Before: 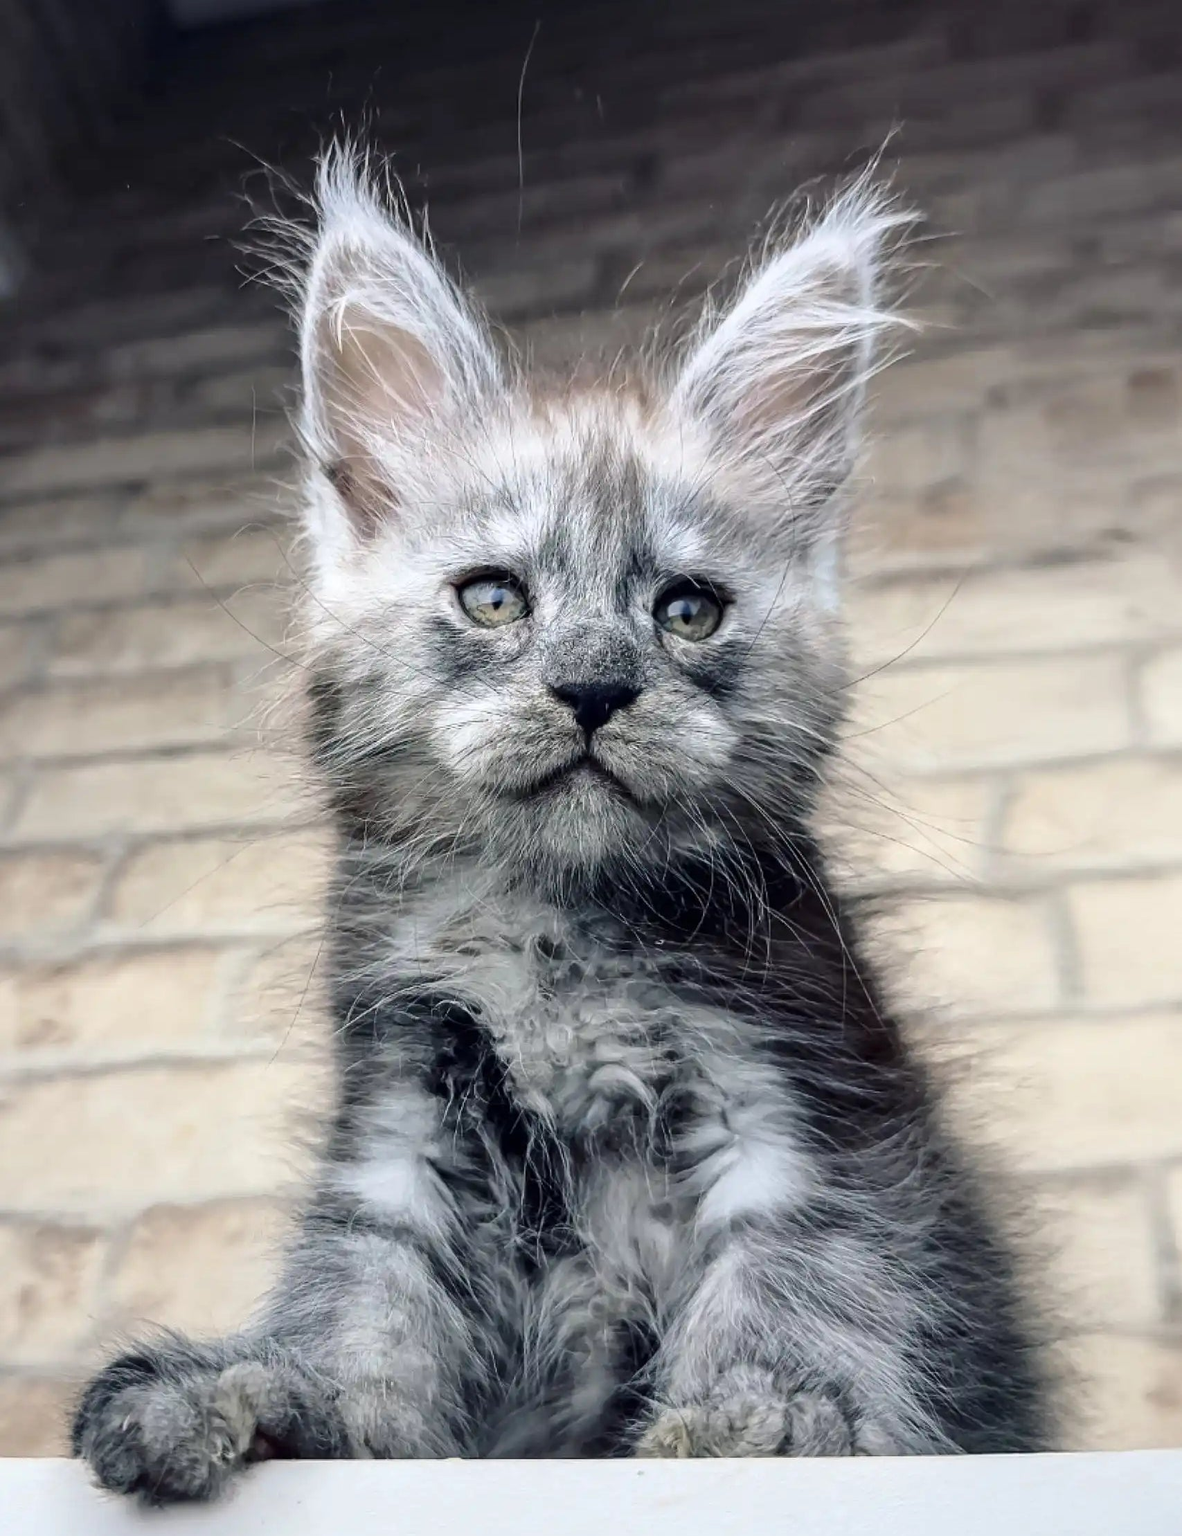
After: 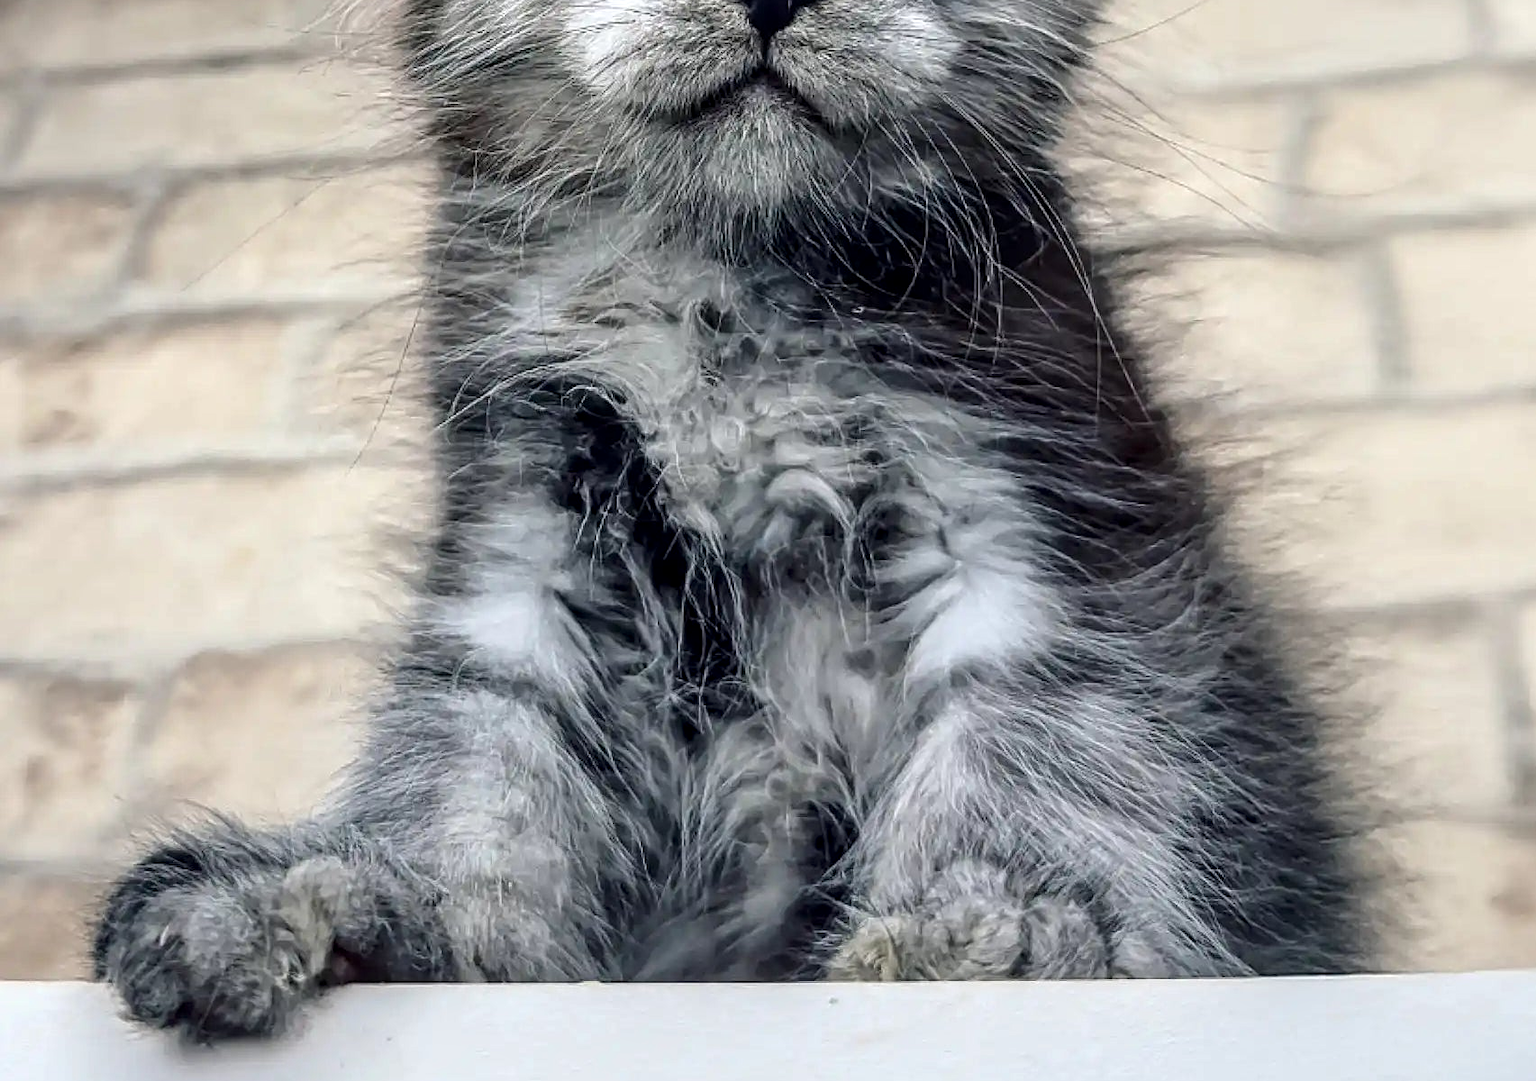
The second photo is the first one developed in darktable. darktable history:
local contrast: on, module defaults
sharpen: amount 0.203
crop and rotate: top 45.863%, right 0.1%
